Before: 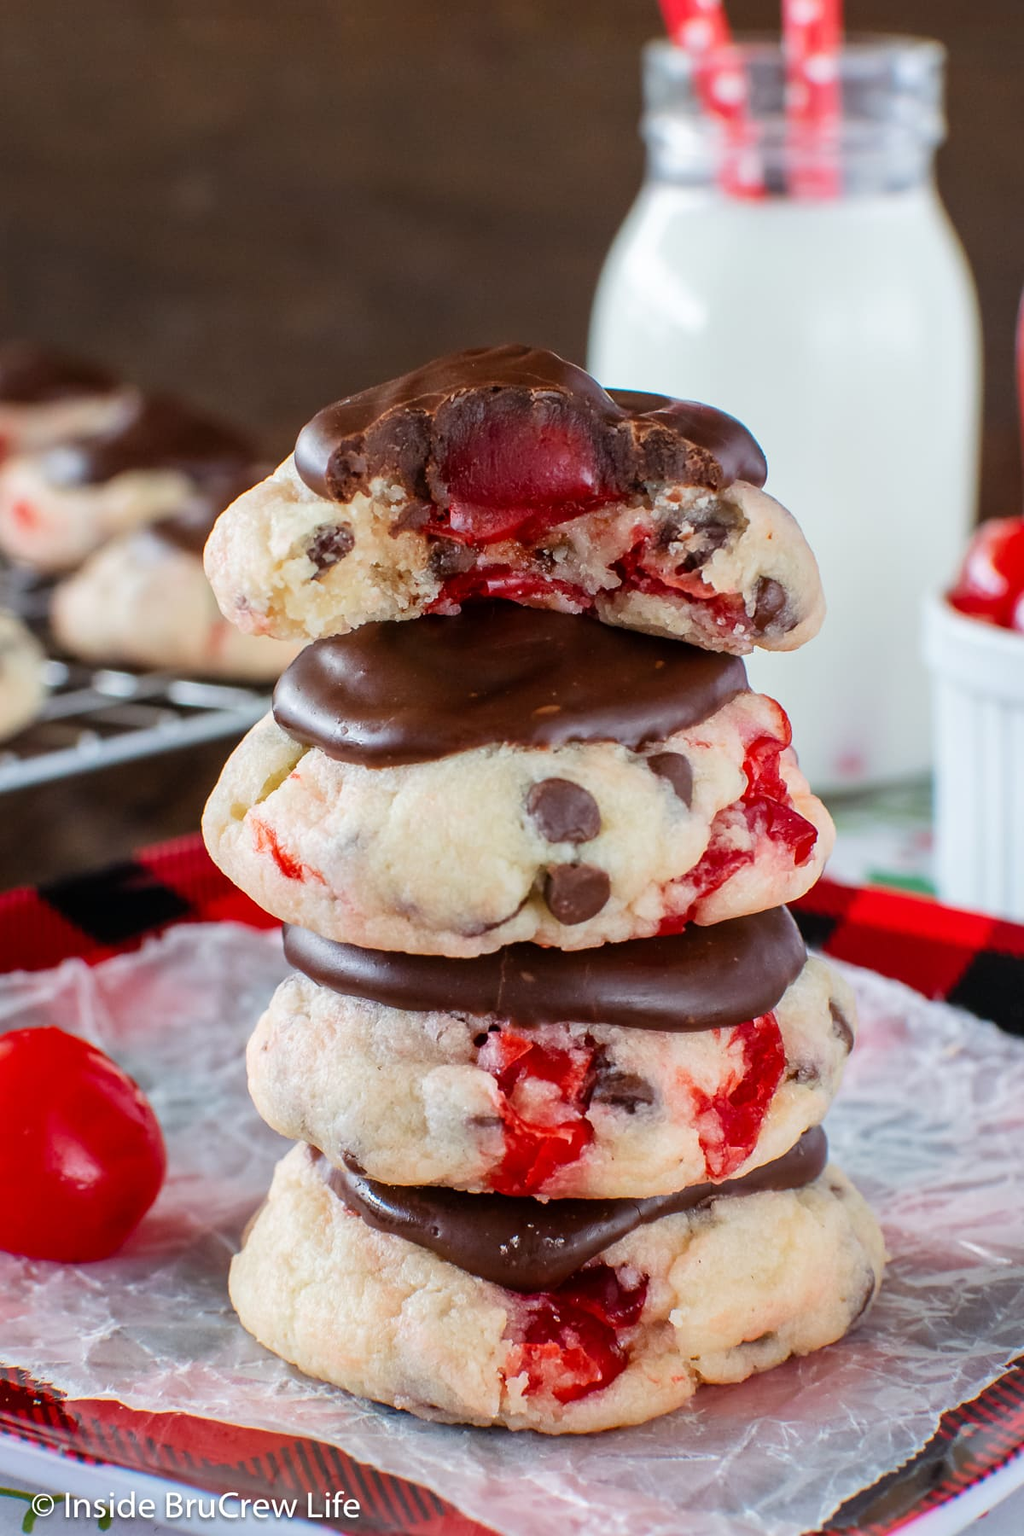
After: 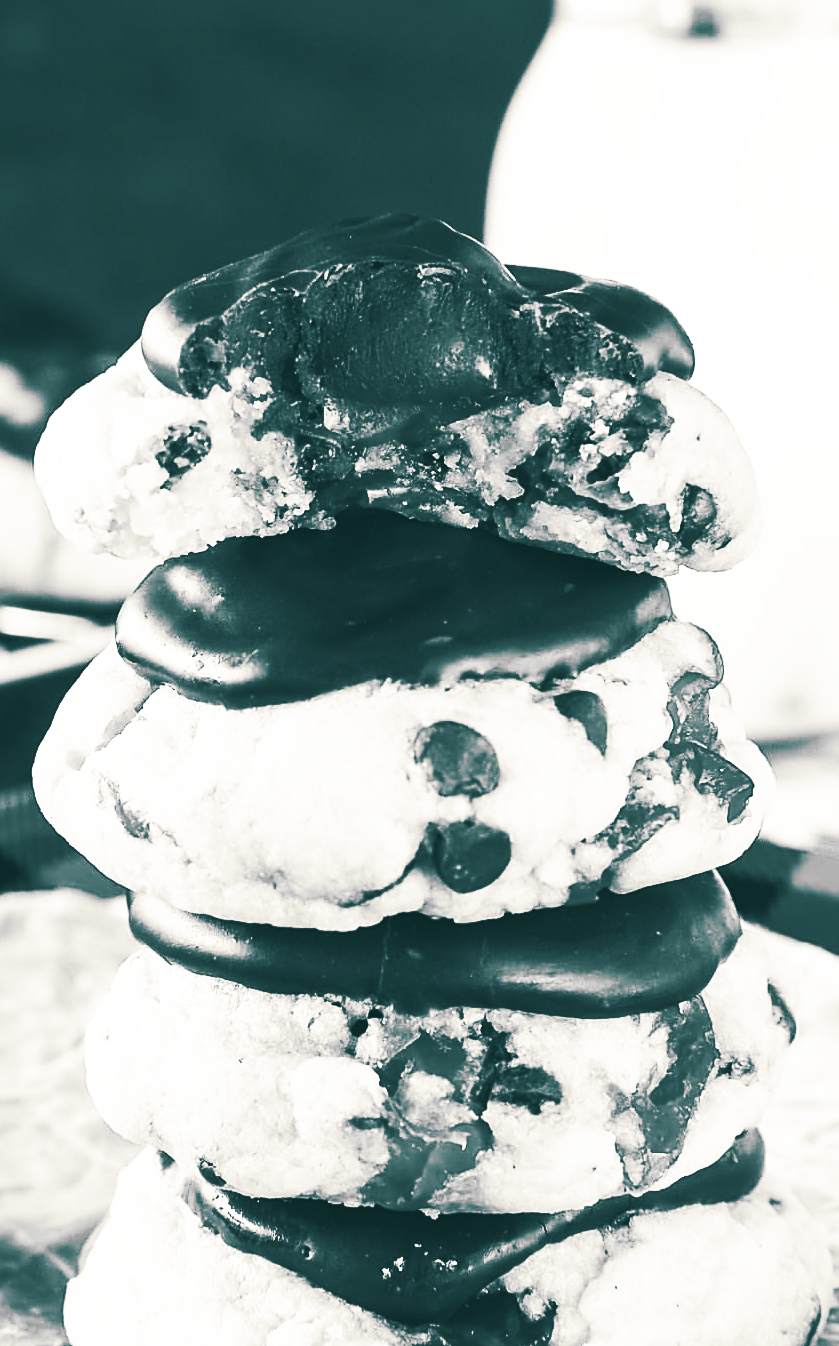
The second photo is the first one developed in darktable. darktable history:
color balance rgb: perceptual saturation grading › global saturation 3.7%, global vibrance 5.56%, contrast 3.24%
base curve: curves: ch0 [(0, 0.015) (0.085, 0.116) (0.134, 0.298) (0.19, 0.545) (0.296, 0.764) (0.599, 0.982) (1, 1)], preserve colors none
split-toning: shadows › hue 186.43°, highlights › hue 49.29°, compress 30.29%
color calibration: output gray [0.22, 0.42, 0.37, 0], gray › normalize channels true, illuminant same as pipeline (D50), adaptation XYZ, x 0.346, y 0.359, gamut compression 0
sharpen: on, module defaults
crop and rotate: left 17.046%, top 10.659%, right 12.989%, bottom 14.553%
